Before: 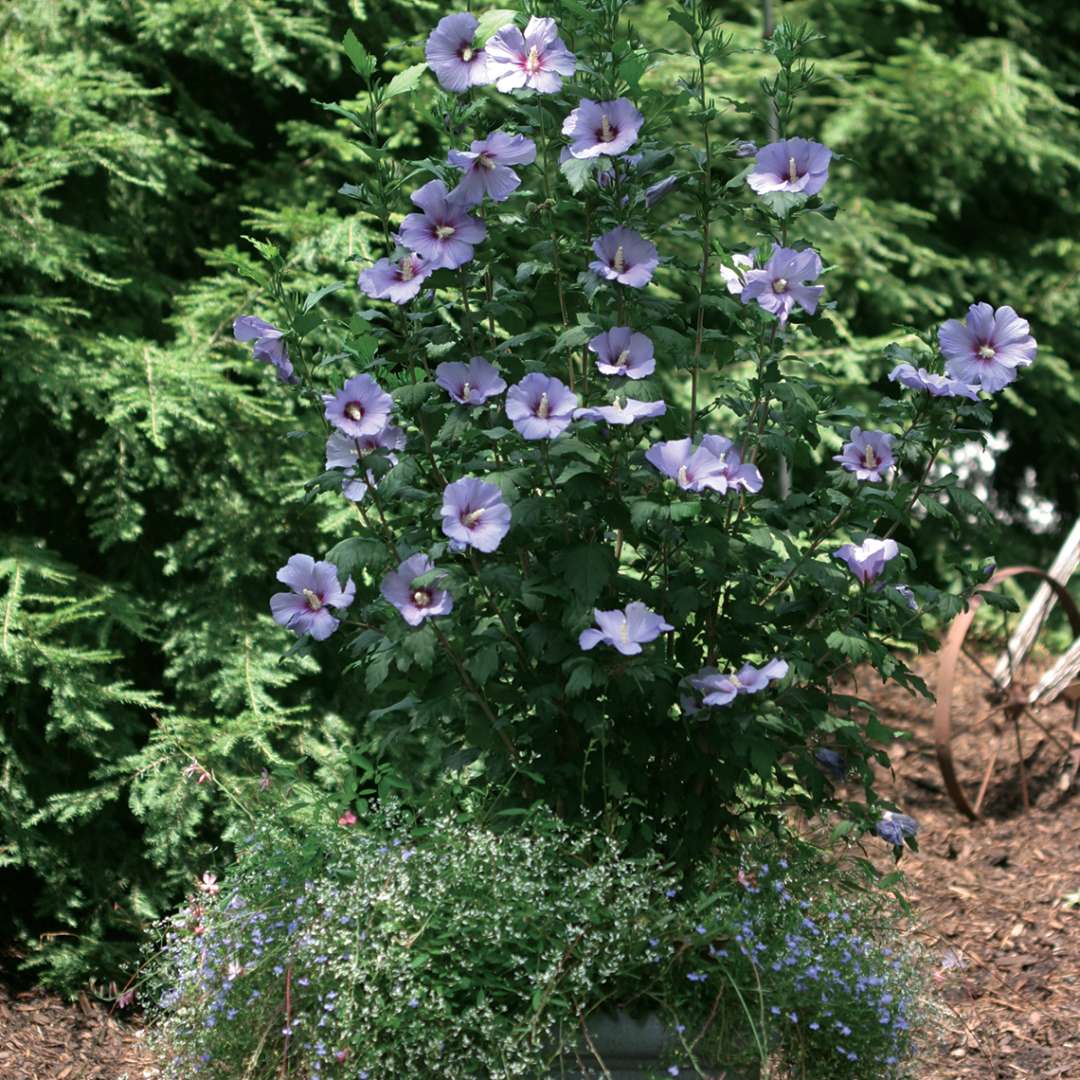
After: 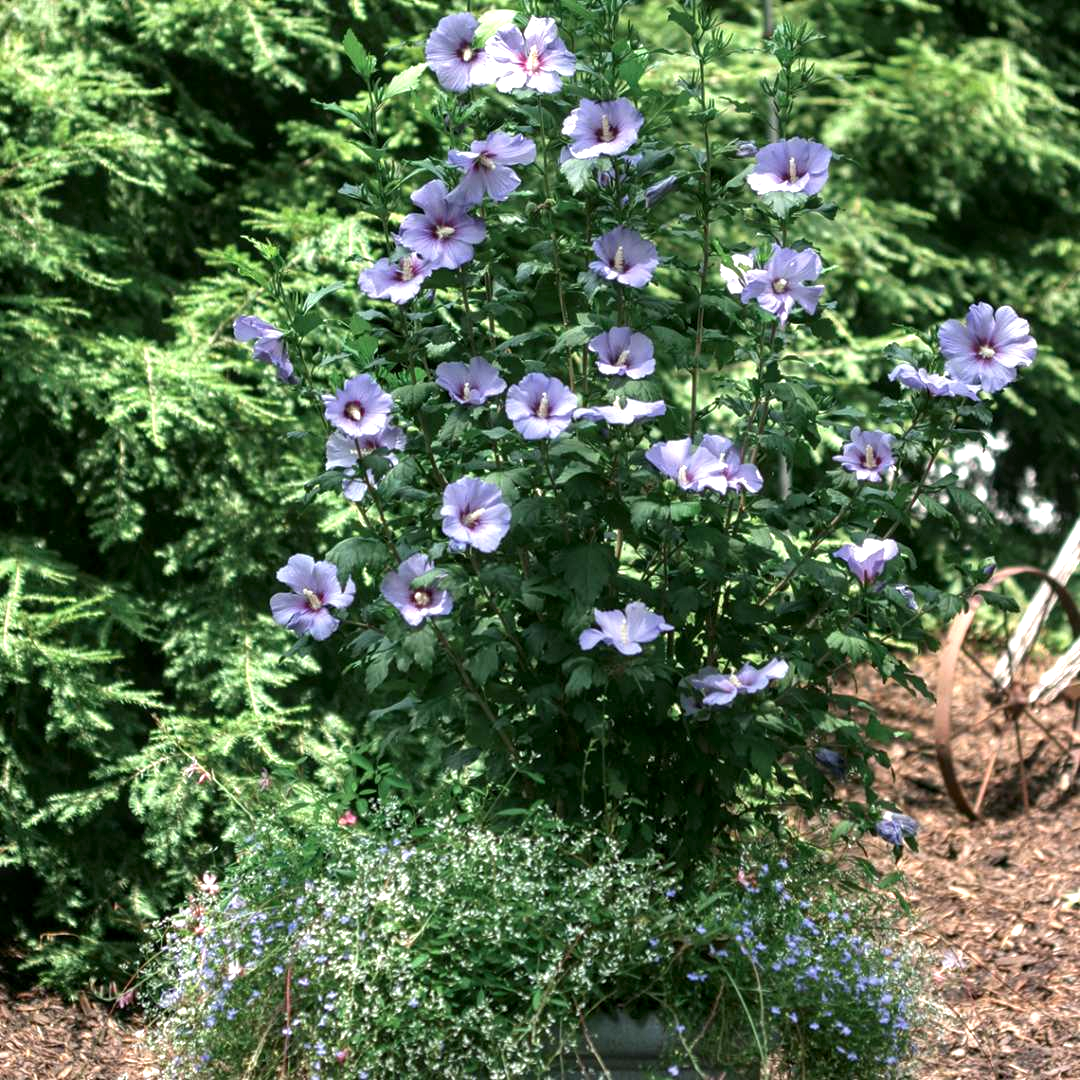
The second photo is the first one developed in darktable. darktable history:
local contrast: on, module defaults
contrast brightness saturation: contrast 0.029, brightness -0.032
exposure: exposure 0.656 EV, compensate highlight preservation false
